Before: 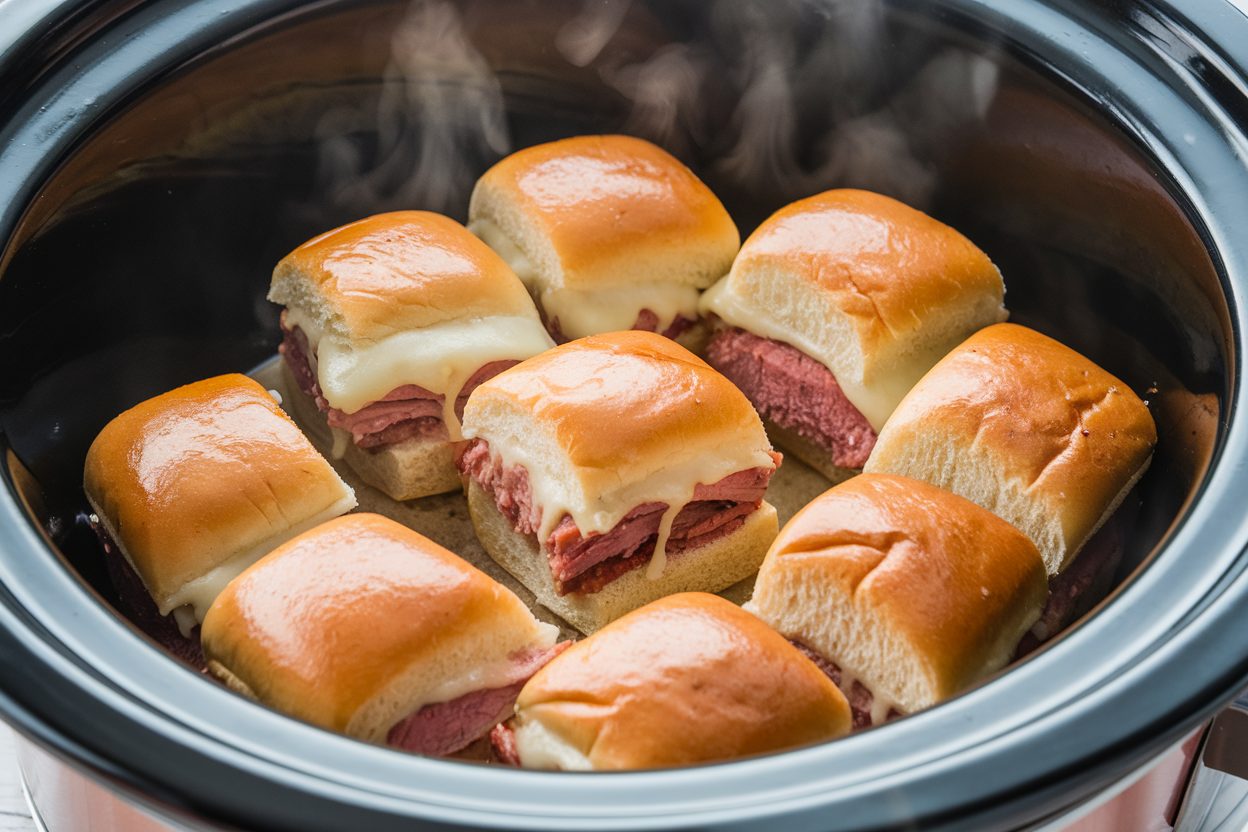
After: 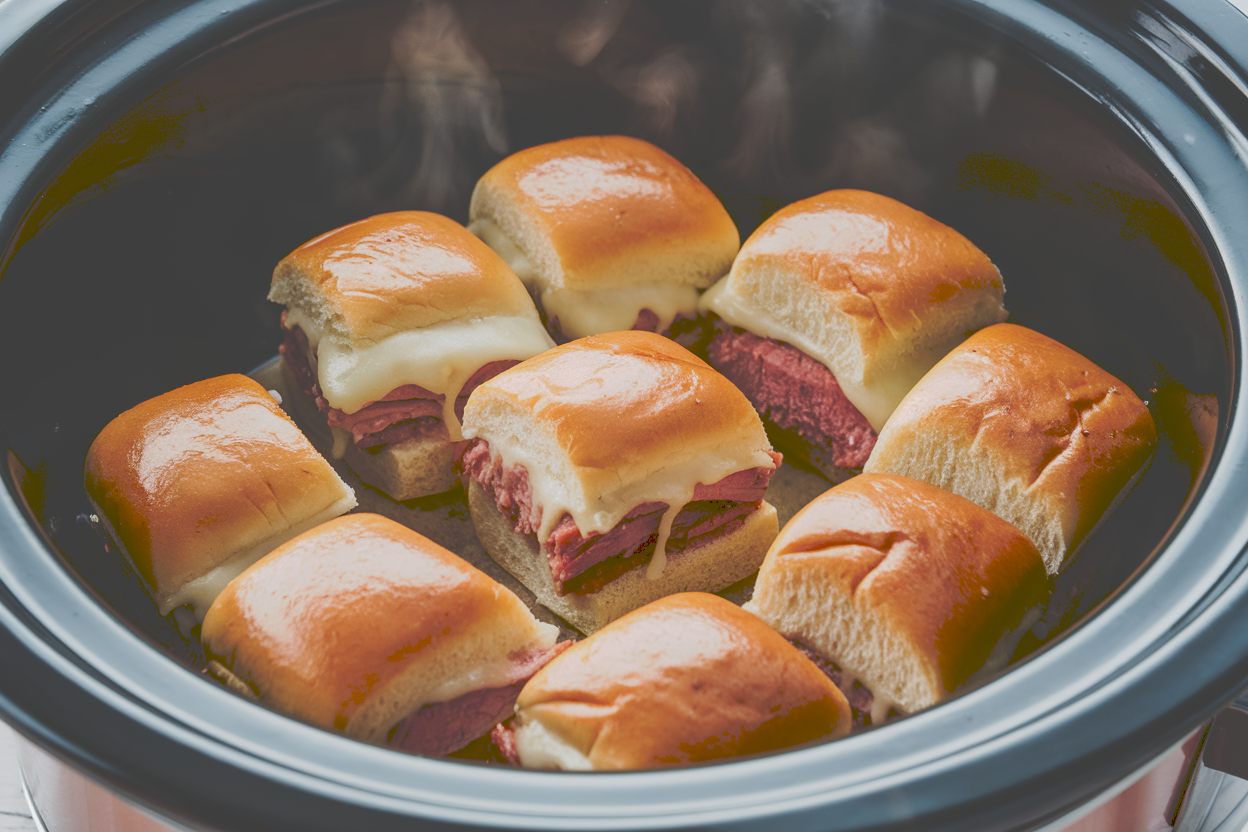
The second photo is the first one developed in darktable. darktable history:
contrast brightness saturation: brightness -0.2, saturation 0.08
tone curve: curves: ch0 [(0, 0) (0.003, 0.264) (0.011, 0.264) (0.025, 0.265) (0.044, 0.269) (0.069, 0.273) (0.1, 0.28) (0.136, 0.292) (0.177, 0.309) (0.224, 0.336) (0.277, 0.371) (0.335, 0.412) (0.399, 0.469) (0.468, 0.533) (0.543, 0.595) (0.623, 0.66) (0.709, 0.73) (0.801, 0.8) (0.898, 0.854) (1, 1)], preserve colors none
